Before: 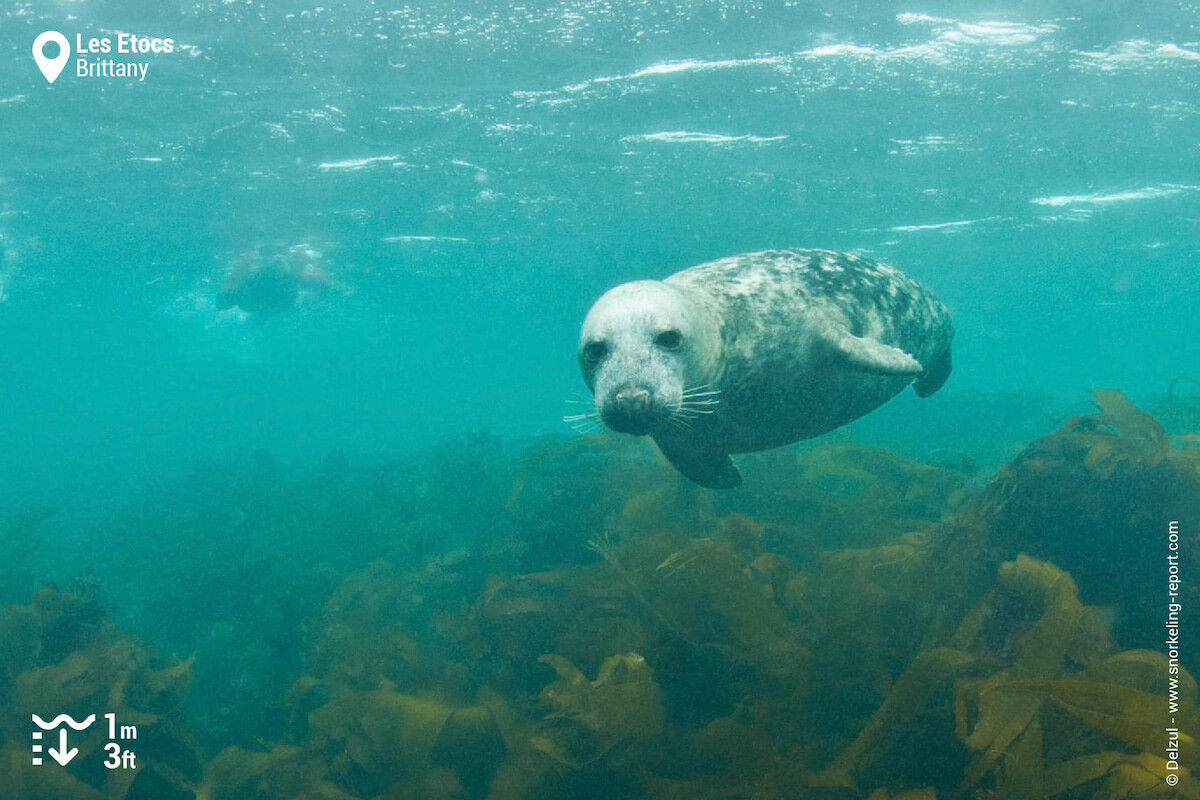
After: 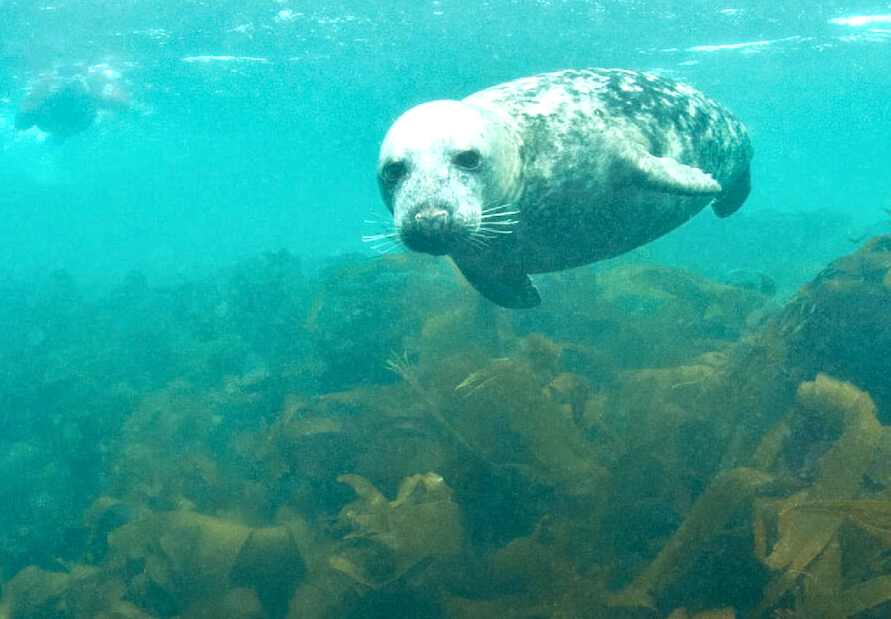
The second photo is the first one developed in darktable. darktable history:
local contrast: on, module defaults
exposure: black level correction 0, exposure 0.702 EV, compensate highlight preservation false
color zones: curves: ch1 [(0, 0.469) (0.001, 0.469) (0.12, 0.446) (0.248, 0.469) (0.5, 0.5) (0.748, 0.5) (0.999, 0.469) (1, 0.469)]
crop: left 16.825%, top 22.535%, right 8.844%
